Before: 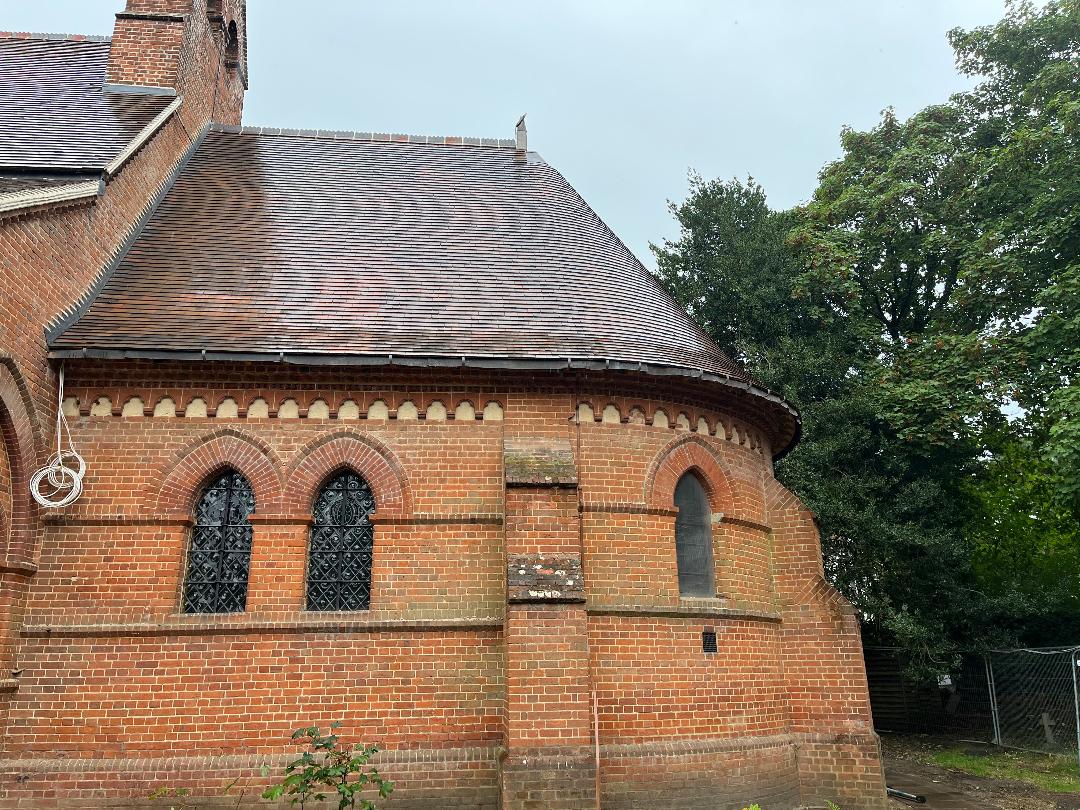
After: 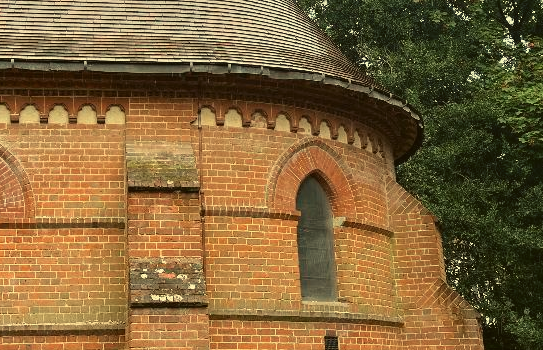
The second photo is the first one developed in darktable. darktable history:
white balance: red 1.08, blue 0.791
color balance: lift [1.004, 1.002, 1.002, 0.998], gamma [1, 1.007, 1.002, 0.993], gain [1, 0.977, 1.013, 1.023], contrast -3.64%
crop: left 35.03%, top 36.625%, right 14.663%, bottom 20.057%
